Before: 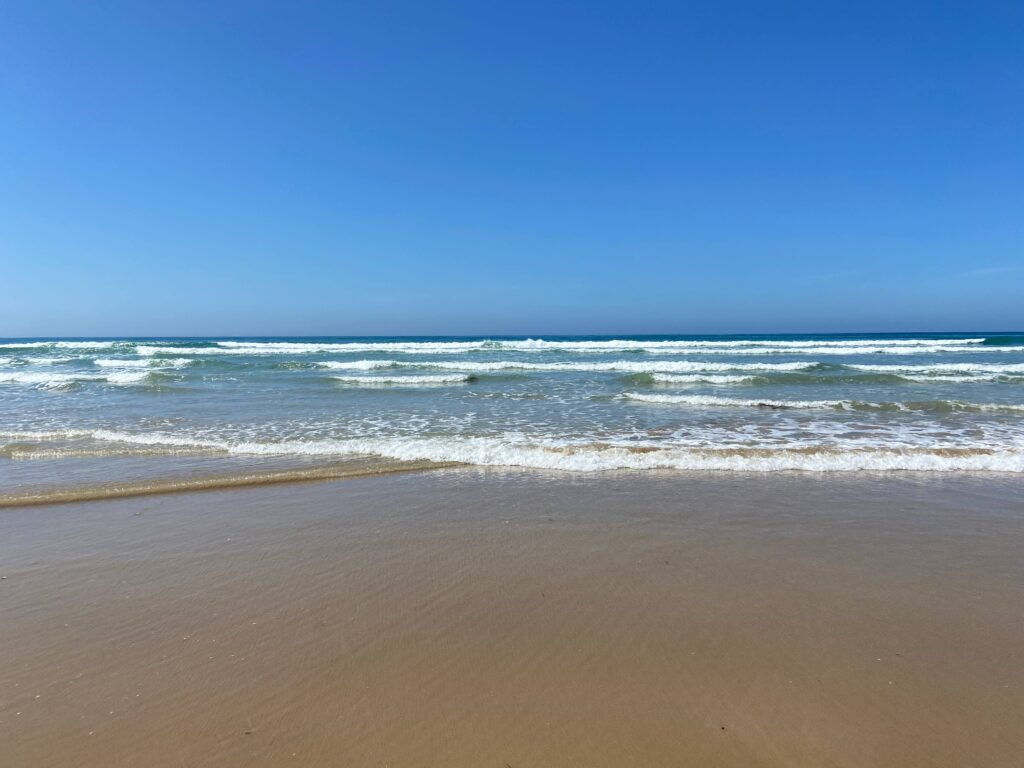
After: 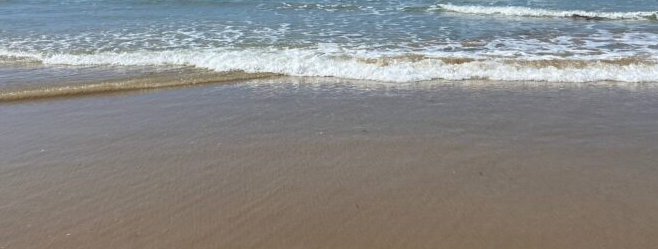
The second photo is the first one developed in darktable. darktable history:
crop: left 18.189%, top 50.74%, right 17.526%, bottom 16.793%
